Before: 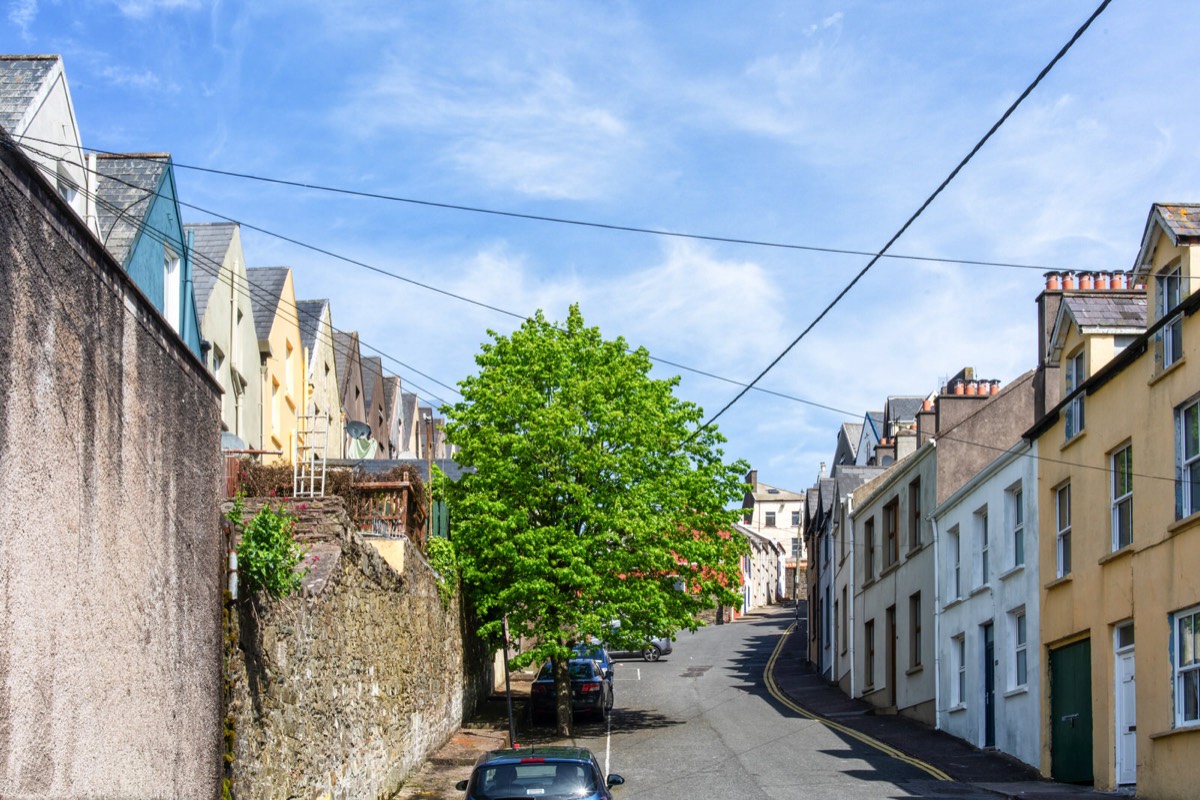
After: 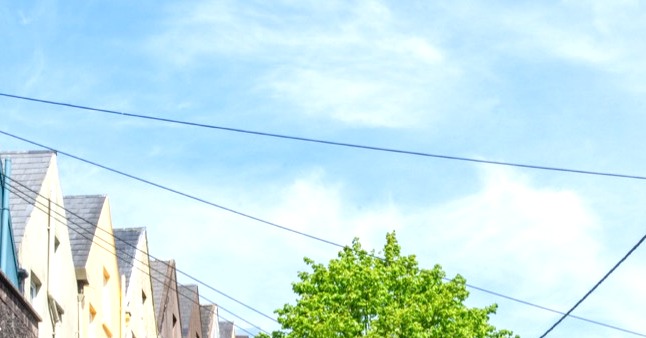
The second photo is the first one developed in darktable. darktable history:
exposure: exposure 0.375 EV, compensate highlight preservation false
crop: left 15.306%, top 9.065%, right 30.789%, bottom 48.638%
